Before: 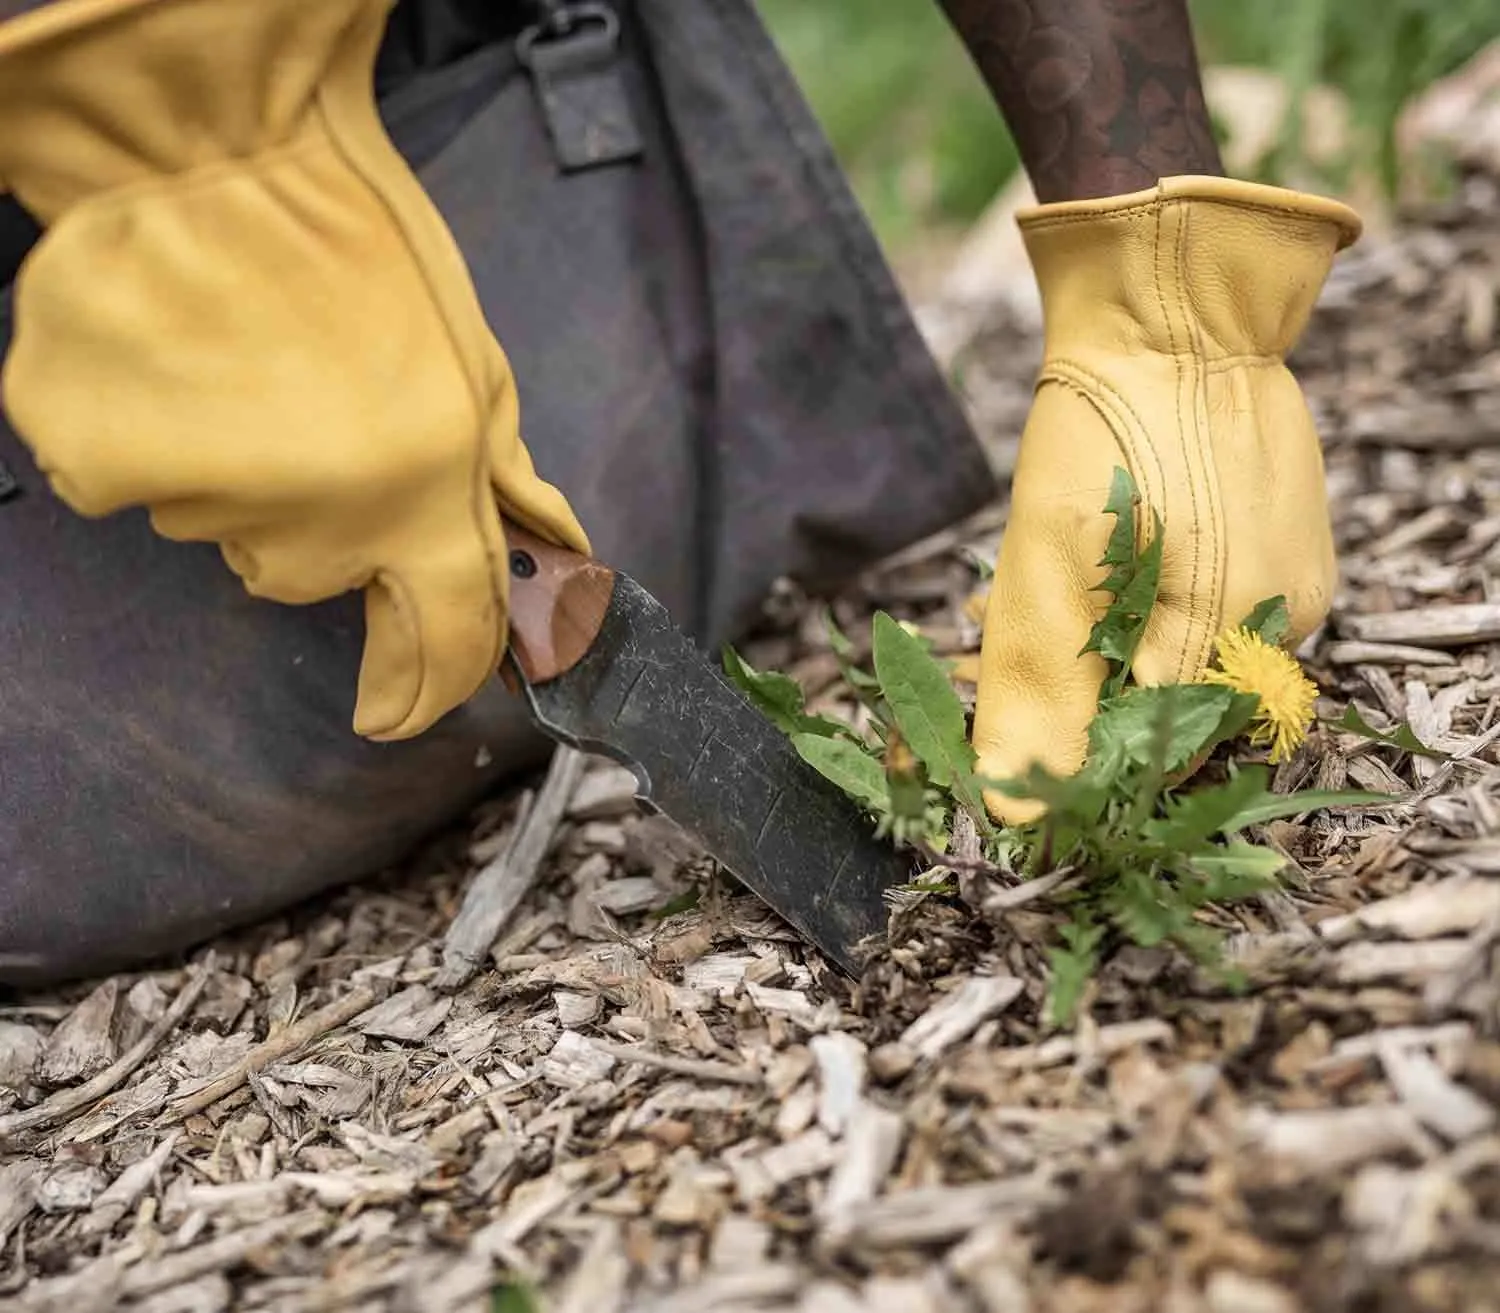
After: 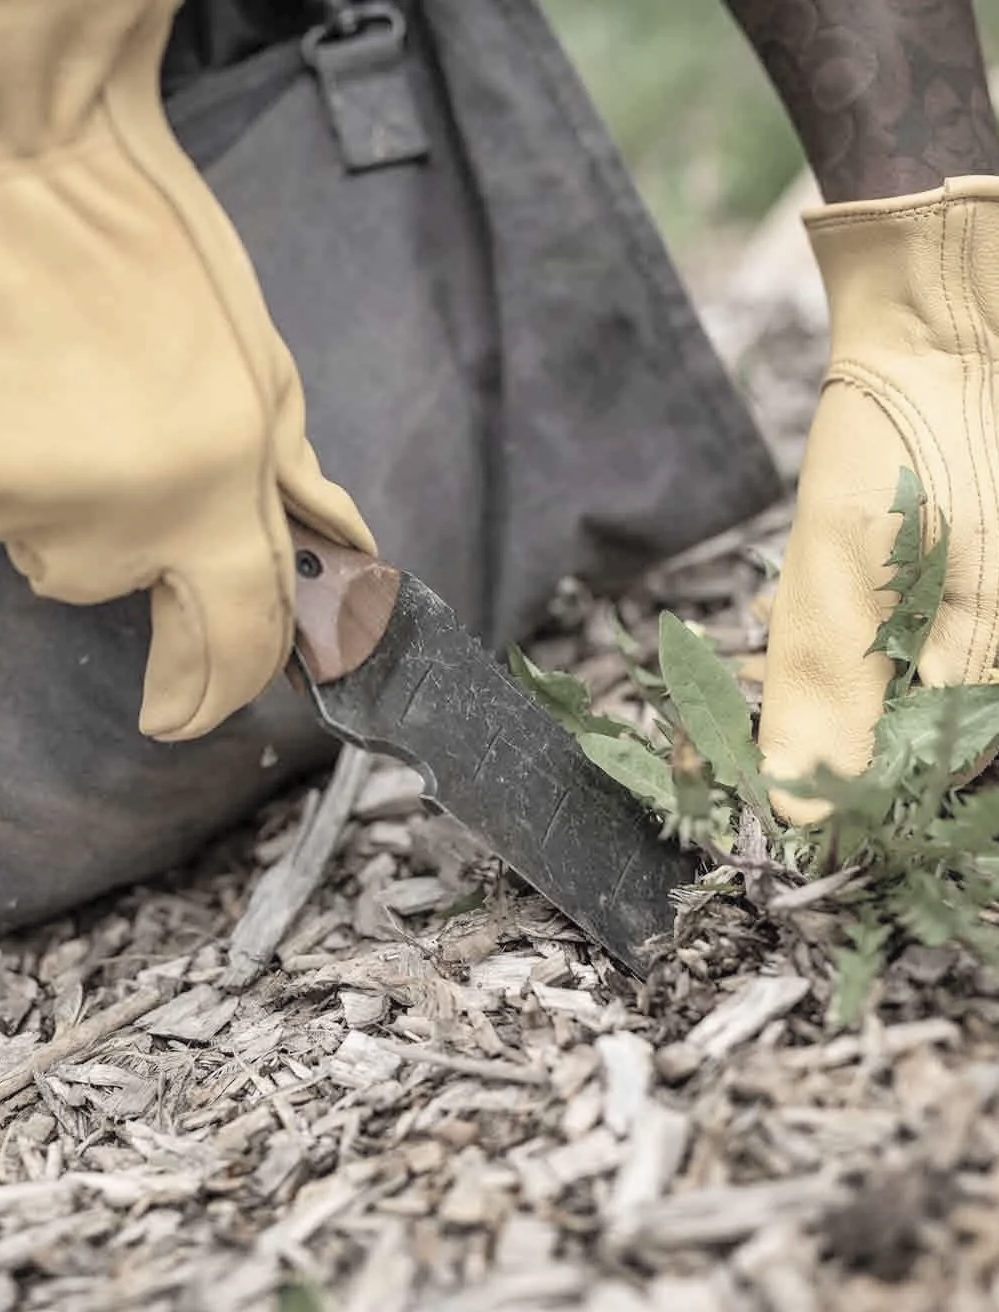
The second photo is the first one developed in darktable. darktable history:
crop and rotate: left 14.292%, right 19.041%
contrast brightness saturation: brightness 0.18, saturation -0.5
